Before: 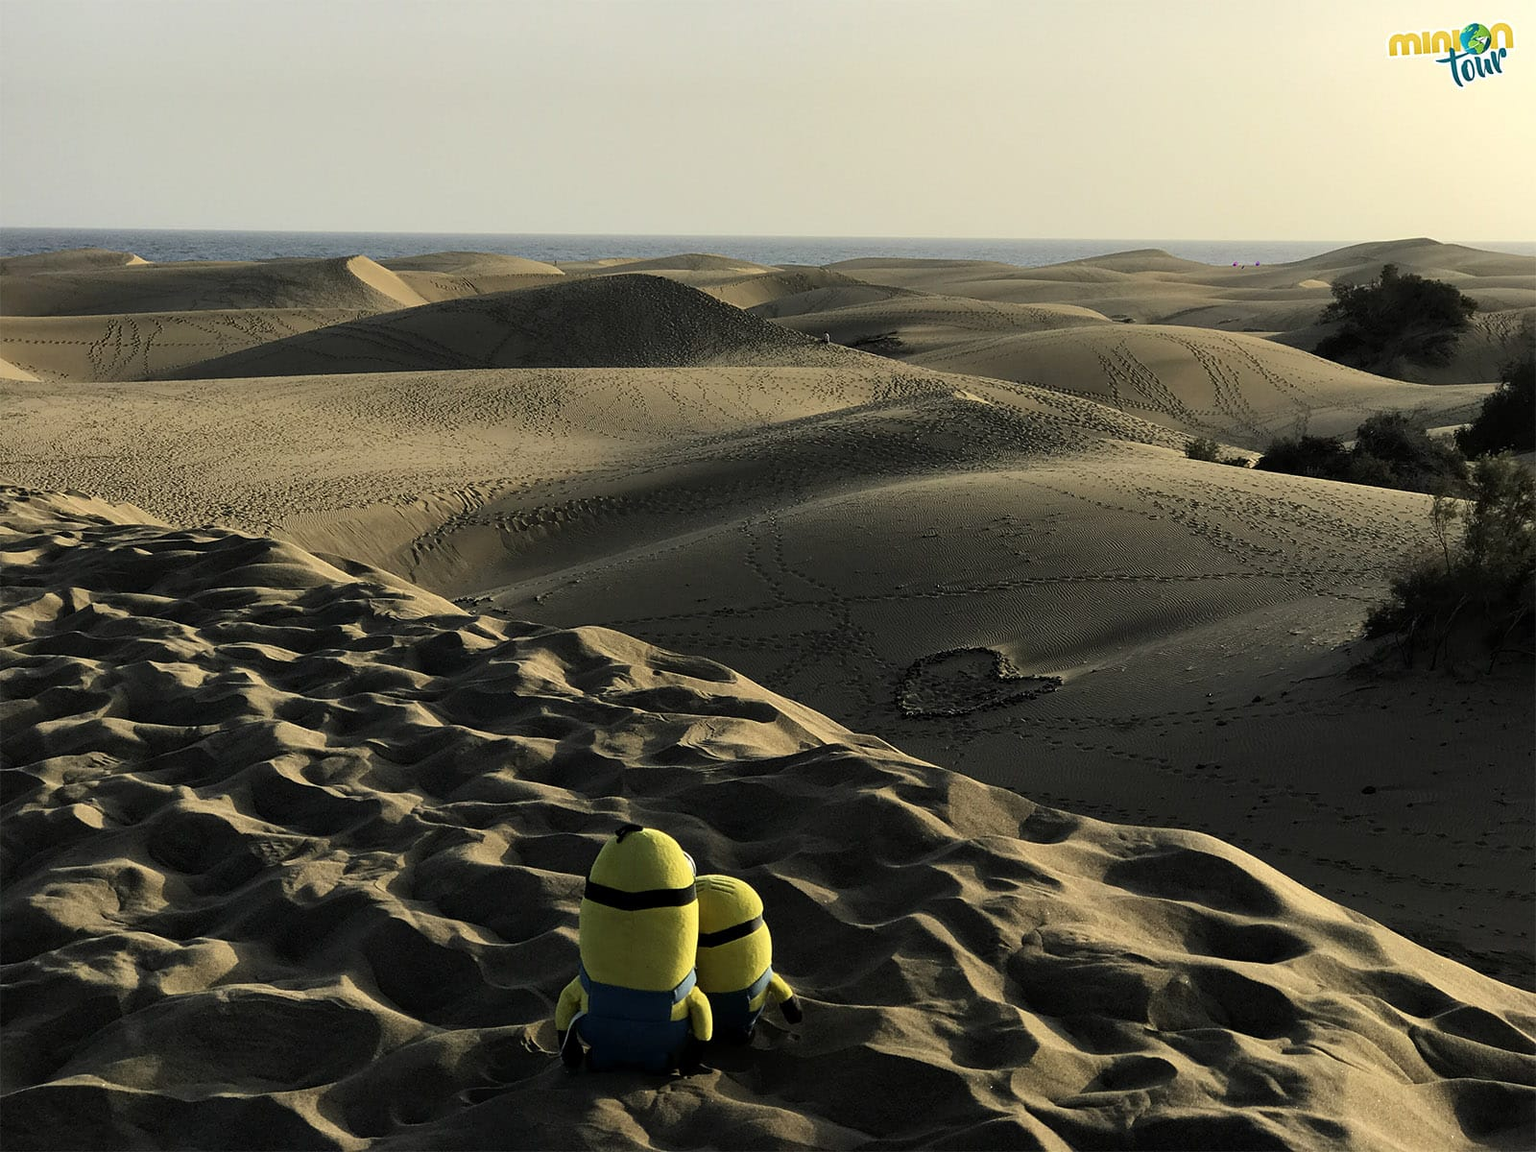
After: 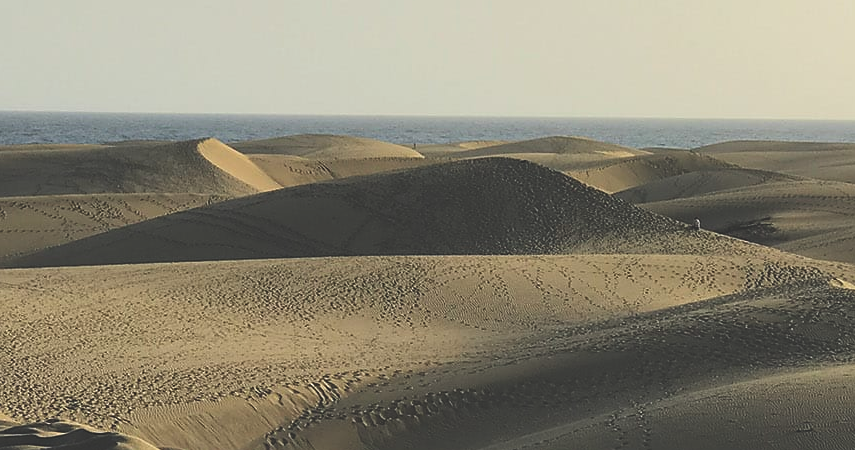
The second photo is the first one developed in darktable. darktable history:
crop: left 10.275%, top 10.73%, right 36.259%, bottom 51.746%
exposure: black level correction -0.03, compensate exposure bias true, compensate highlight preservation false
sharpen: radius 1.567, amount 0.363, threshold 1.319
